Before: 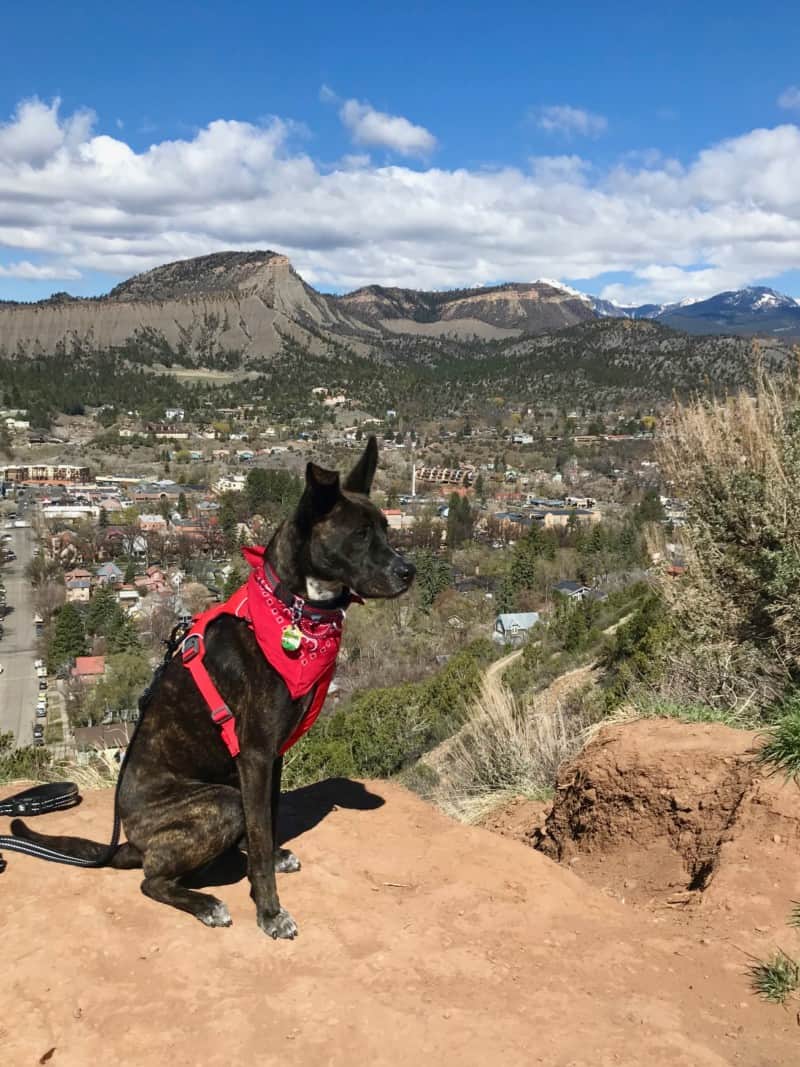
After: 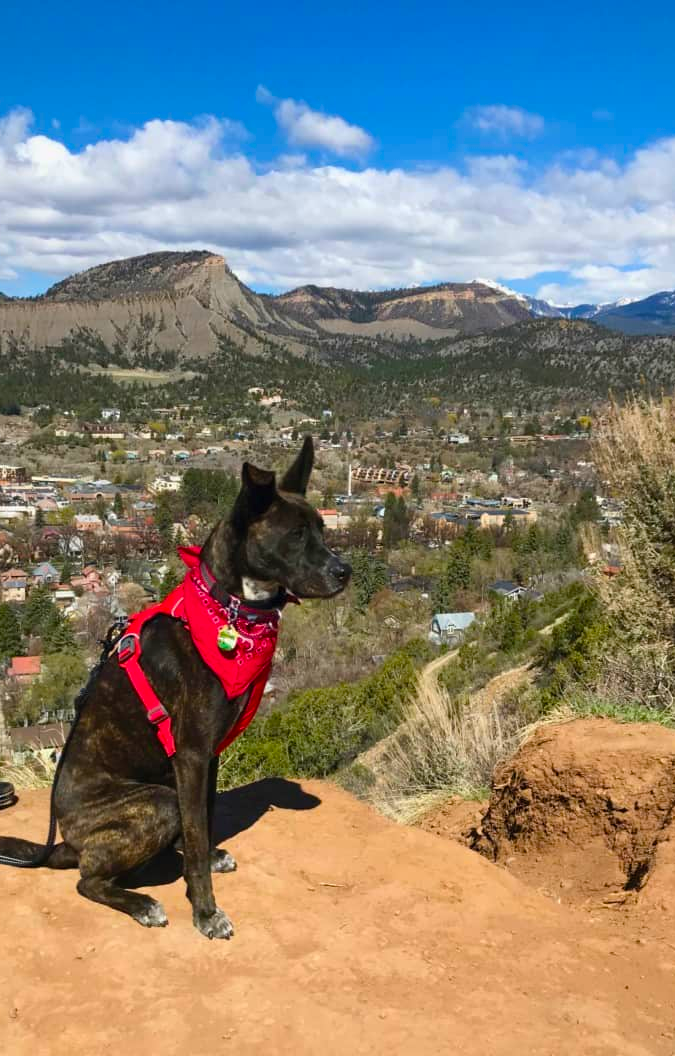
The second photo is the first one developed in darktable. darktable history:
color balance rgb: perceptual saturation grading › global saturation 30%, global vibrance 20%
crop: left 8.026%, right 7.374%
fill light: on, module defaults
